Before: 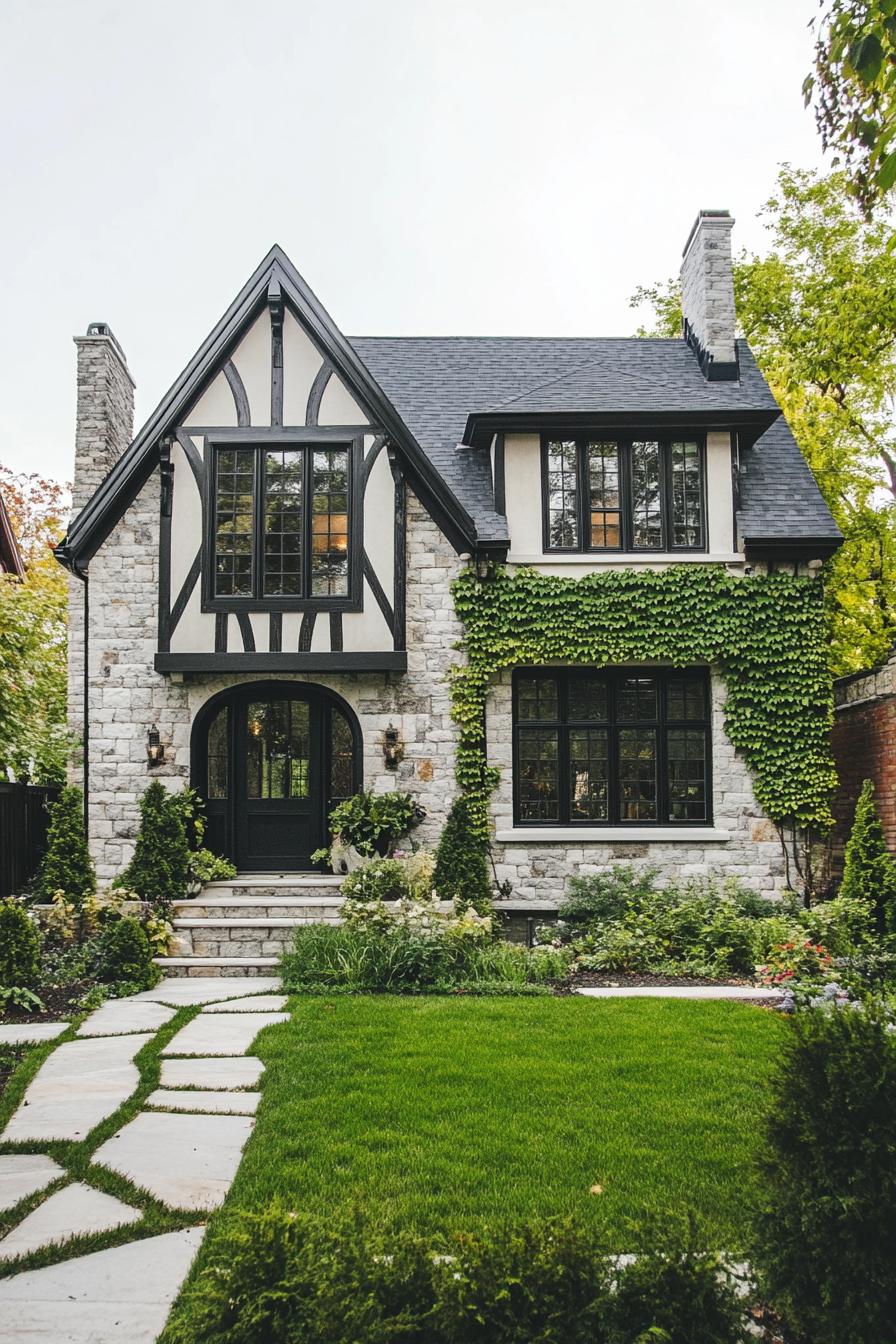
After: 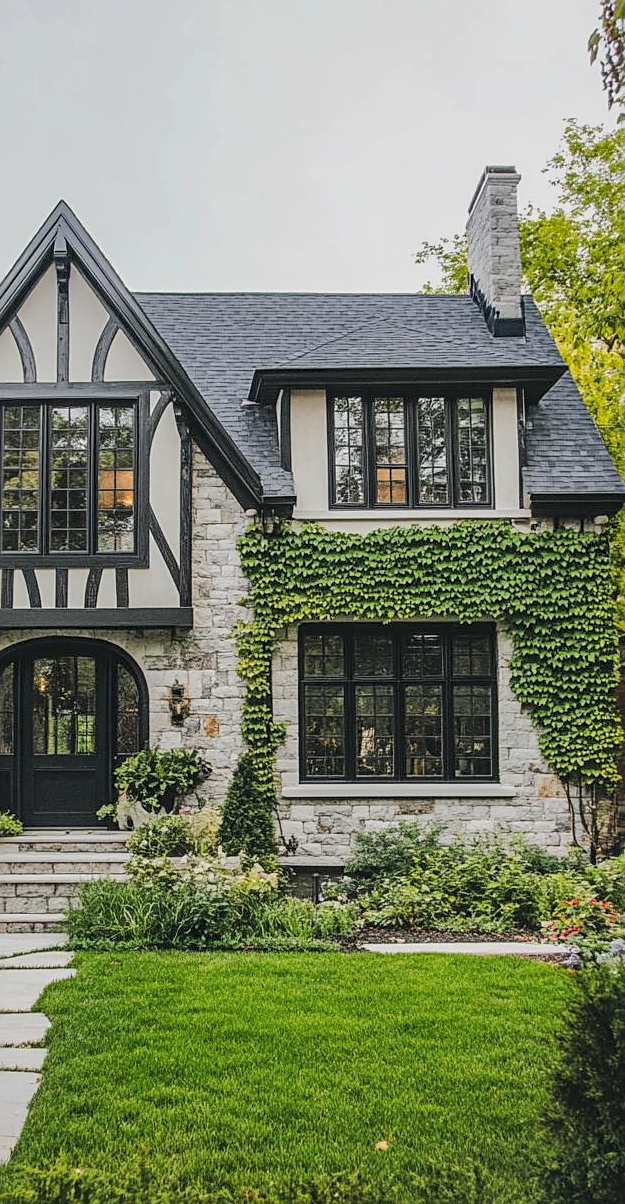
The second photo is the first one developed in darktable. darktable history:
tone equalizer: -8 EV 0.249 EV, -7 EV 0.454 EV, -6 EV 0.42 EV, -5 EV 0.215 EV, -3 EV -0.279 EV, -2 EV -0.393 EV, -1 EV -0.413 EV, +0 EV -0.265 EV, edges refinement/feathering 500, mask exposure compensation -1.57 EV, preserve details no
sharpen: on, module defaults
exposure: exposure -0.215 EV, compensate highlight preservation false
local contrast: on, module defaults
shadows and highlights: on, module defaults
crop and rotate: left 23.905%, top 3.291%, right 6.24%, bottom 7.082%
base curve: curves: ch0 [(0, 0) (0.036, 0.025) (0.121, 0.166) (0.206, 0.329) (0.605, 0.79) (1, 1)]
